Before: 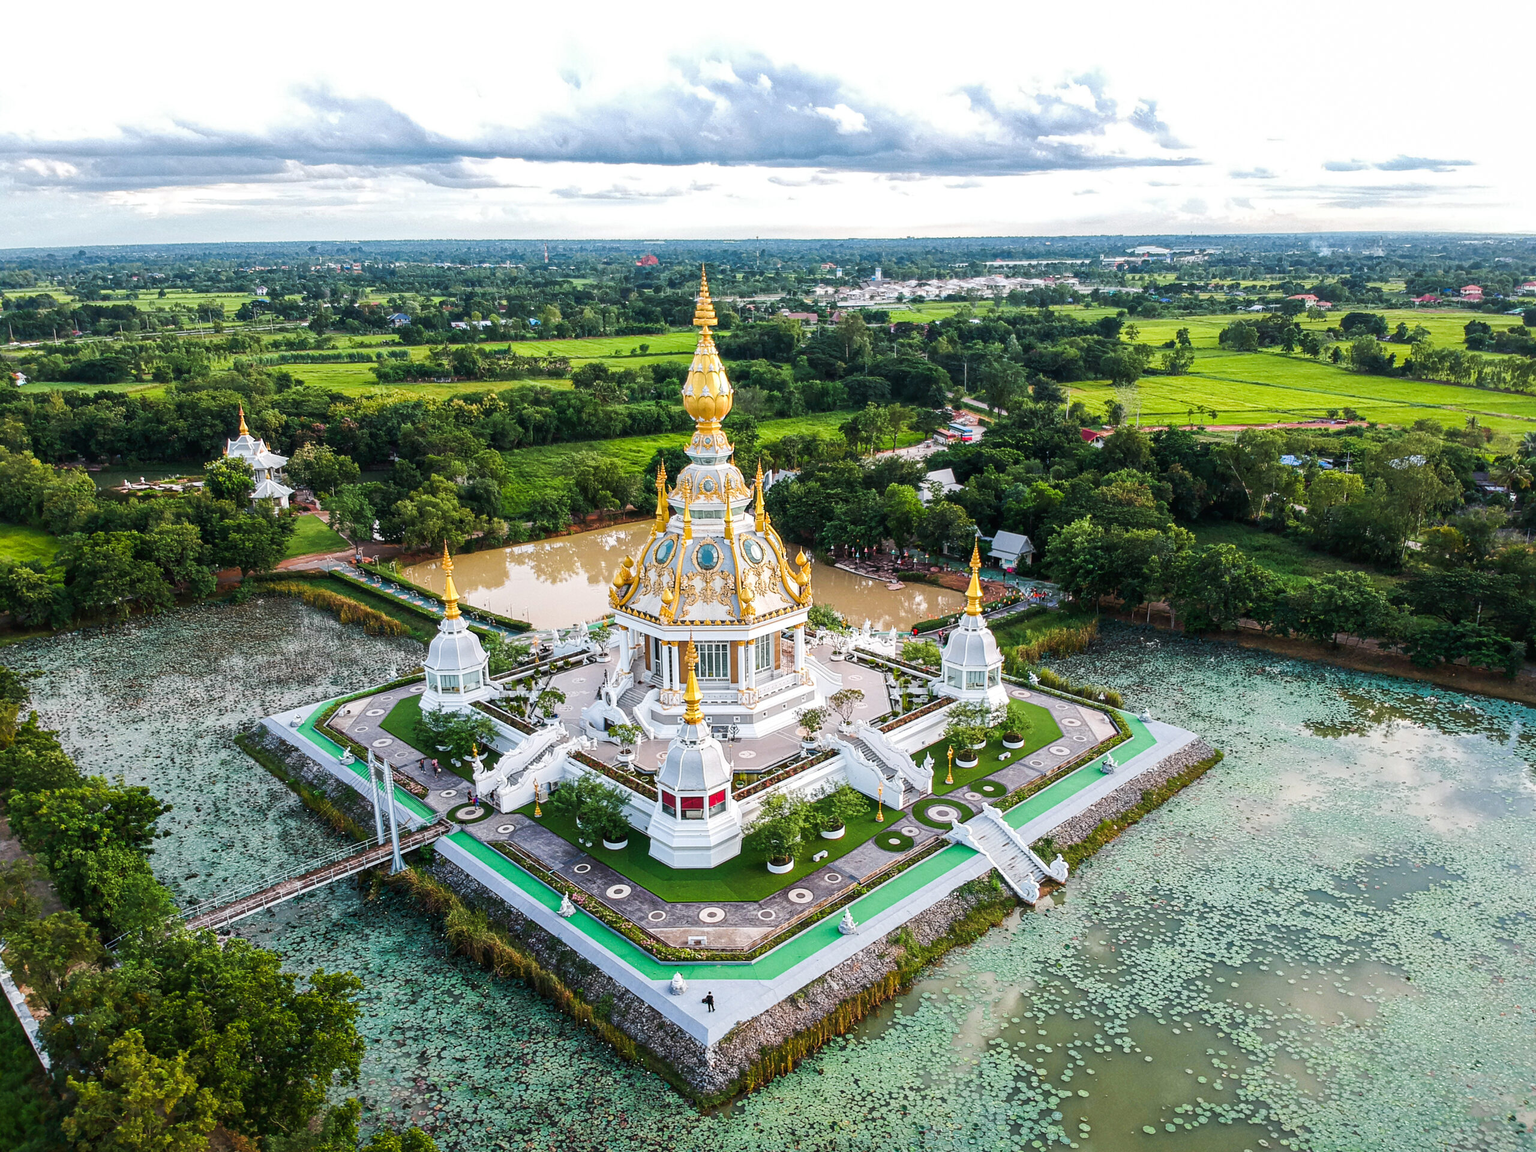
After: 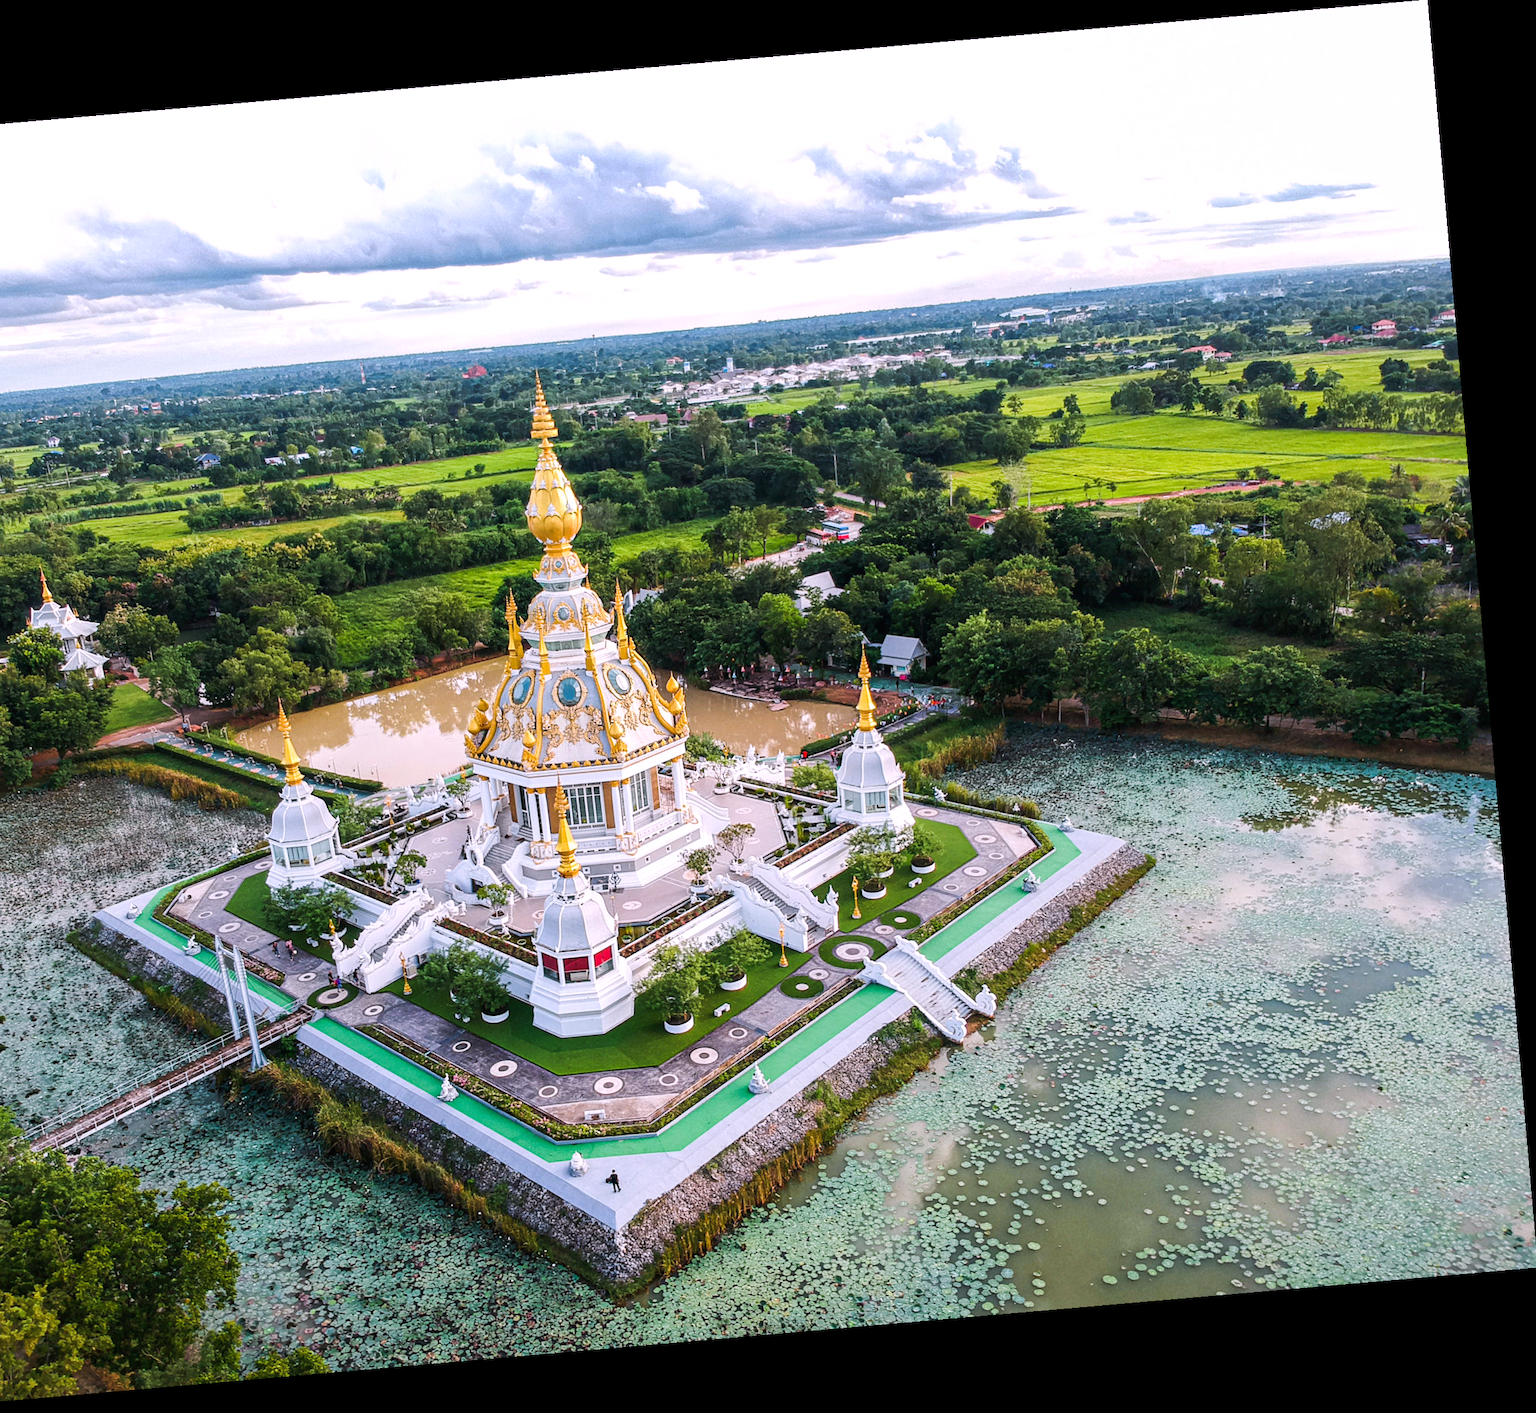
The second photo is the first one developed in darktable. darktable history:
crop and rotate: left 14.584%
rotate and perspective: rotation -4.98°, automatic cropping off
white balance: red 1.05, blue 1.072
